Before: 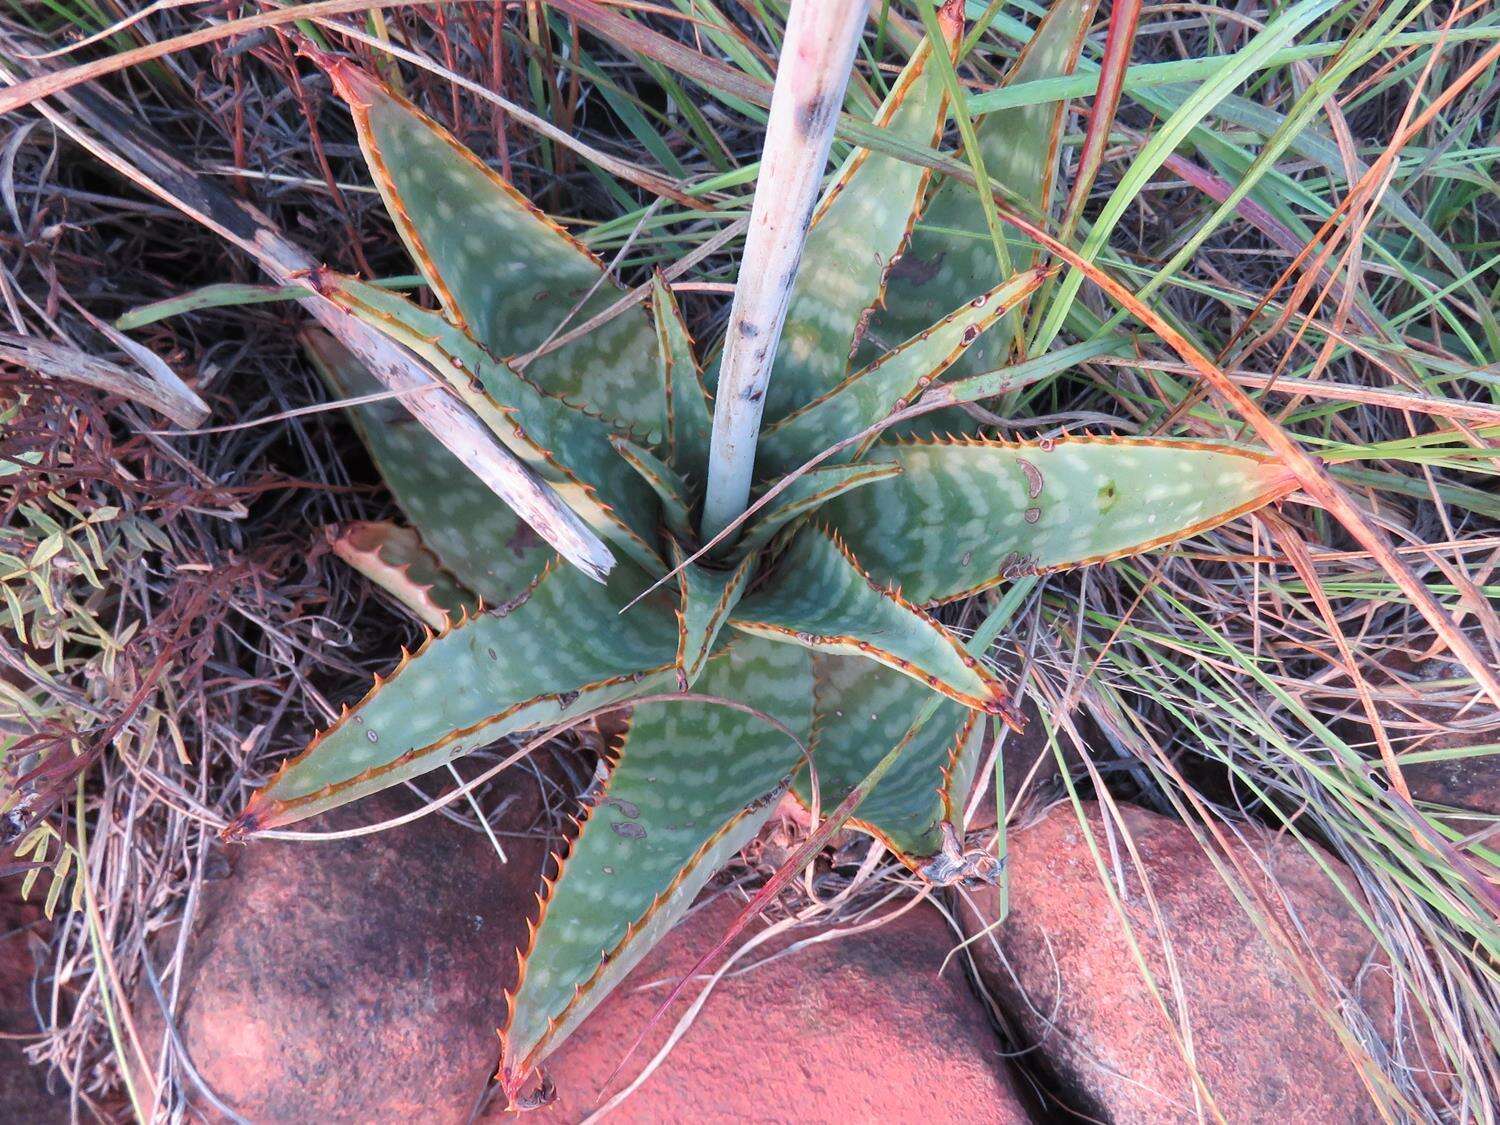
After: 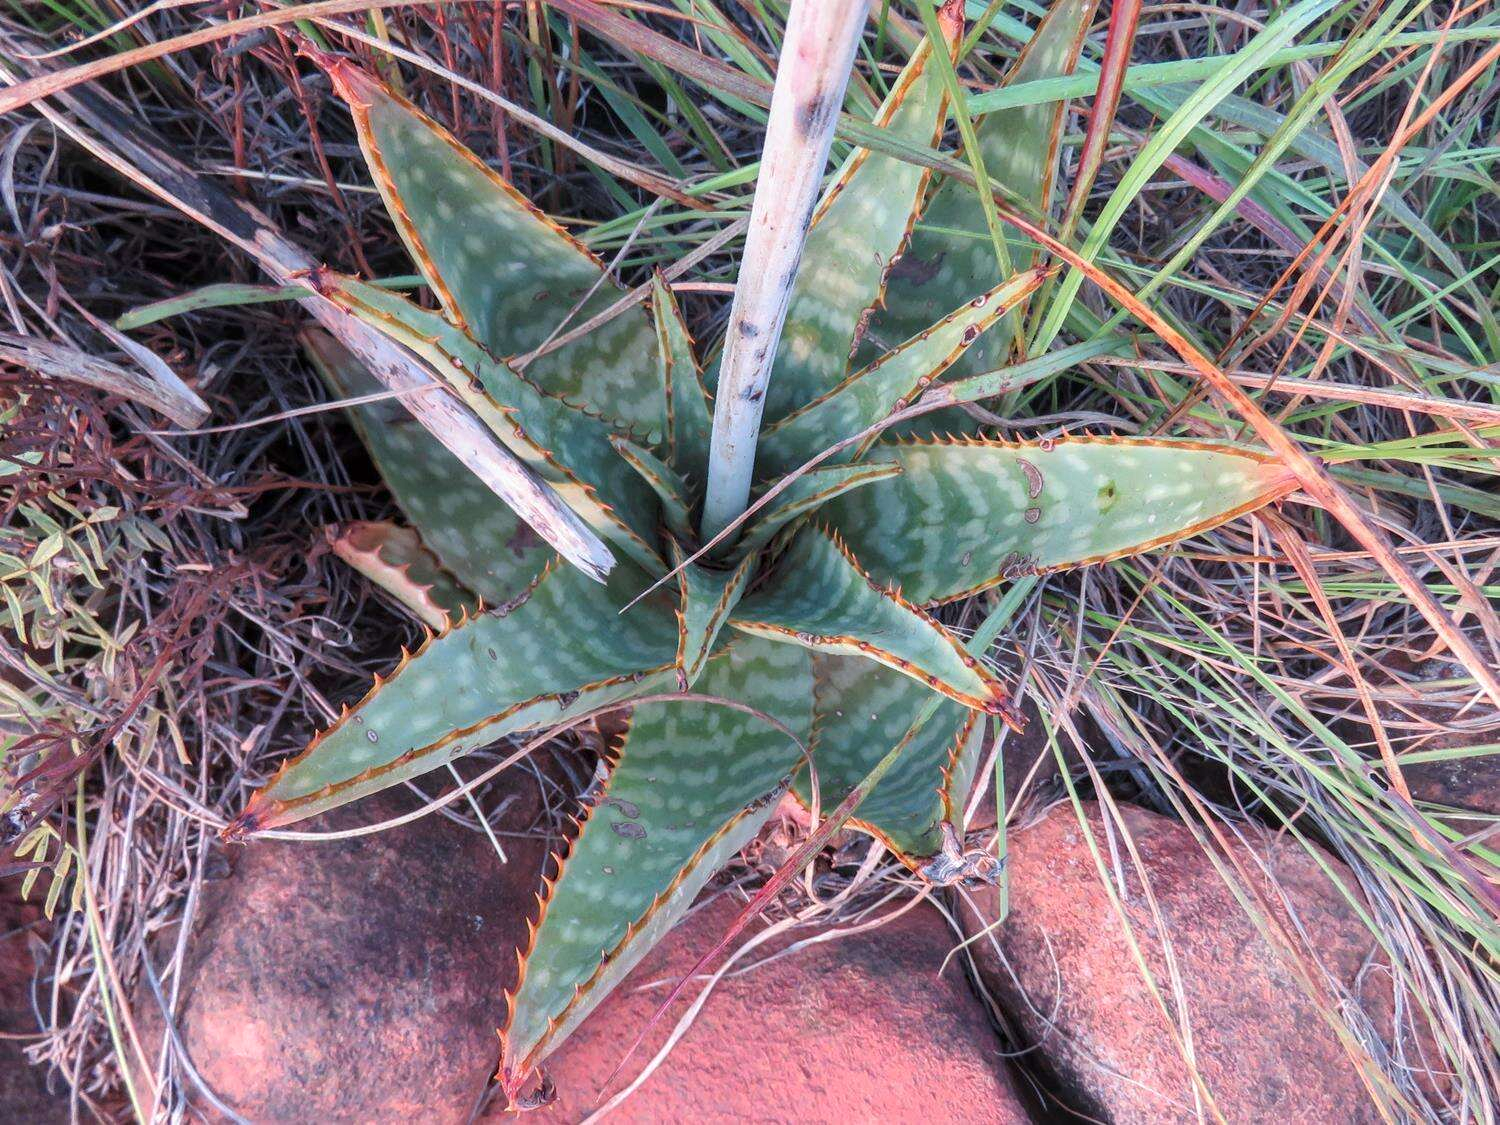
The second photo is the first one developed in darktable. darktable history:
local contrast: detail 118%
